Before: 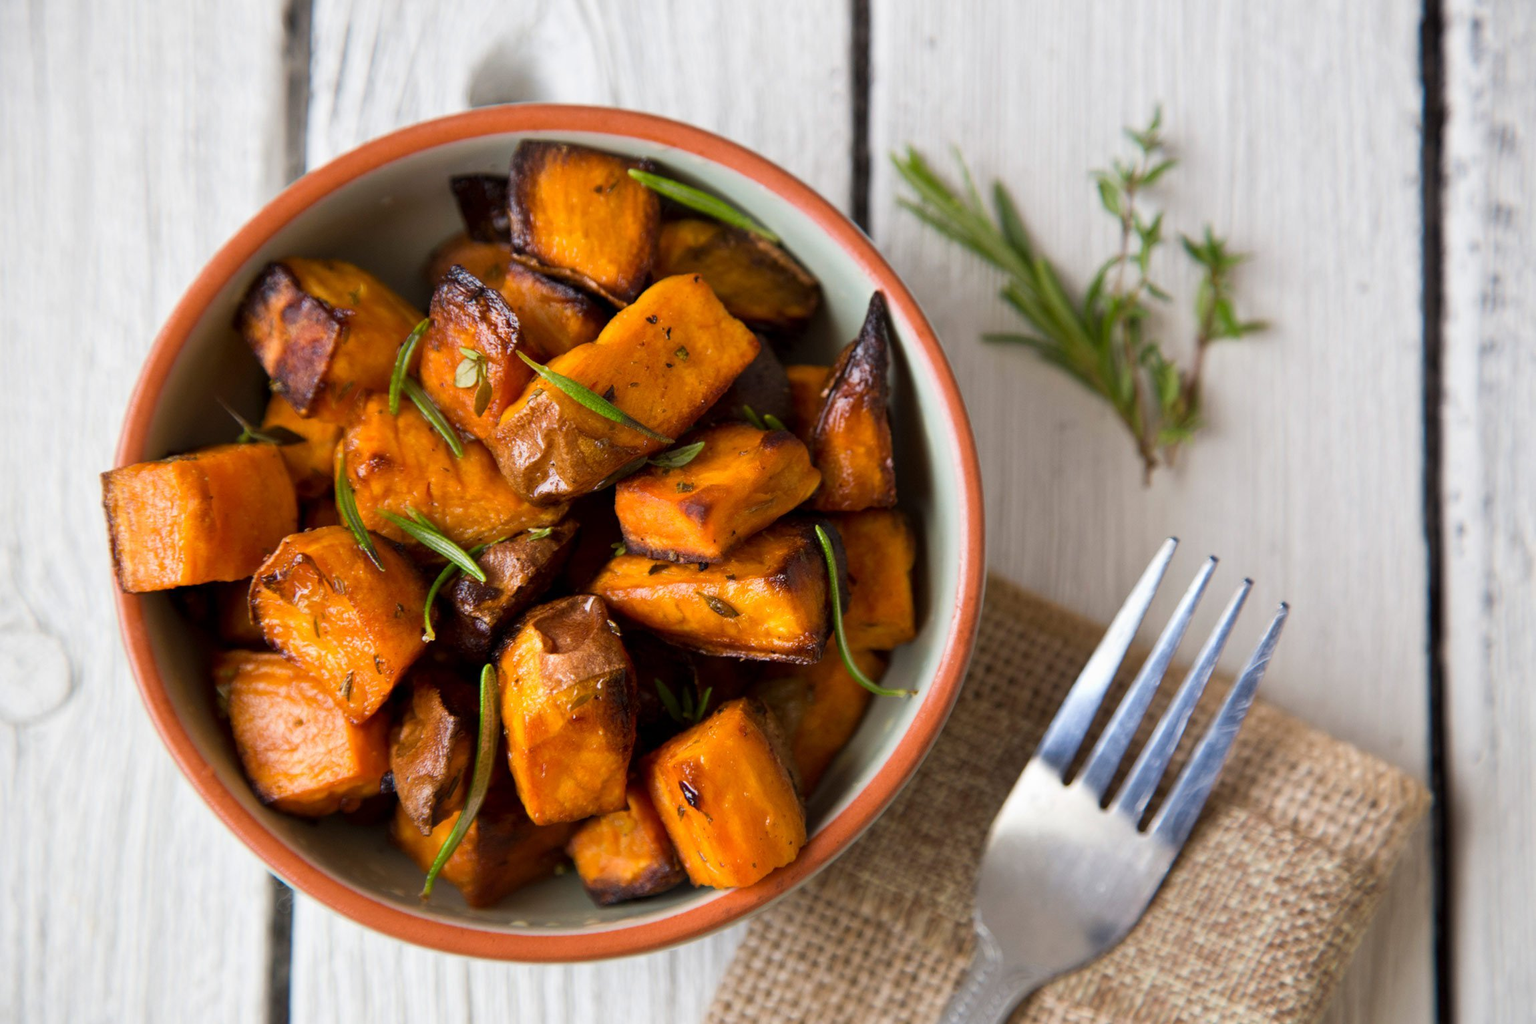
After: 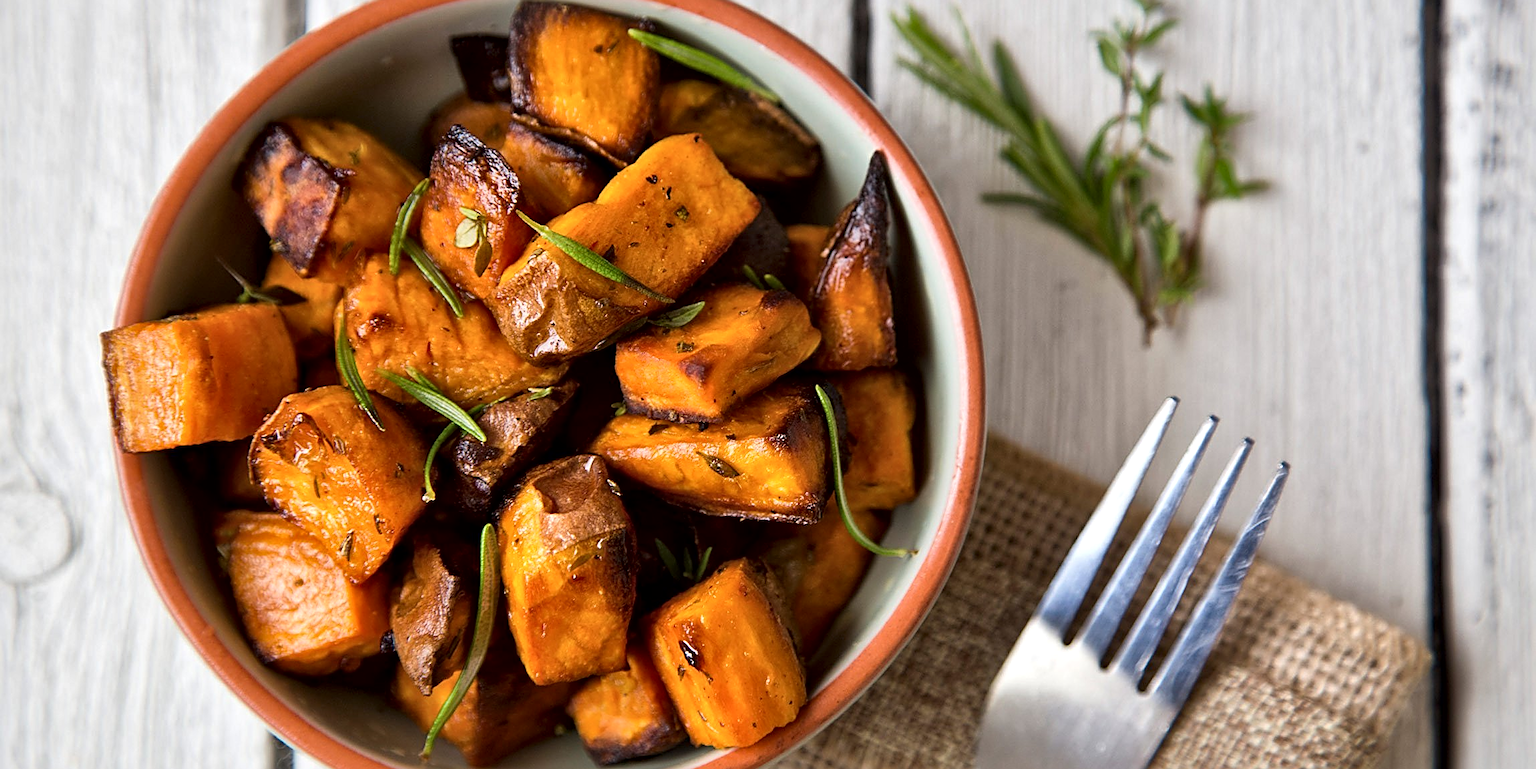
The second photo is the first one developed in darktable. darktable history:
crop: top 13.764%, bottom 11.039%
sharpen: amount 0.905
local contrast: mode bilateral grid, contrast 20, coarseness 51, detail 172%, midtone range 0.2
